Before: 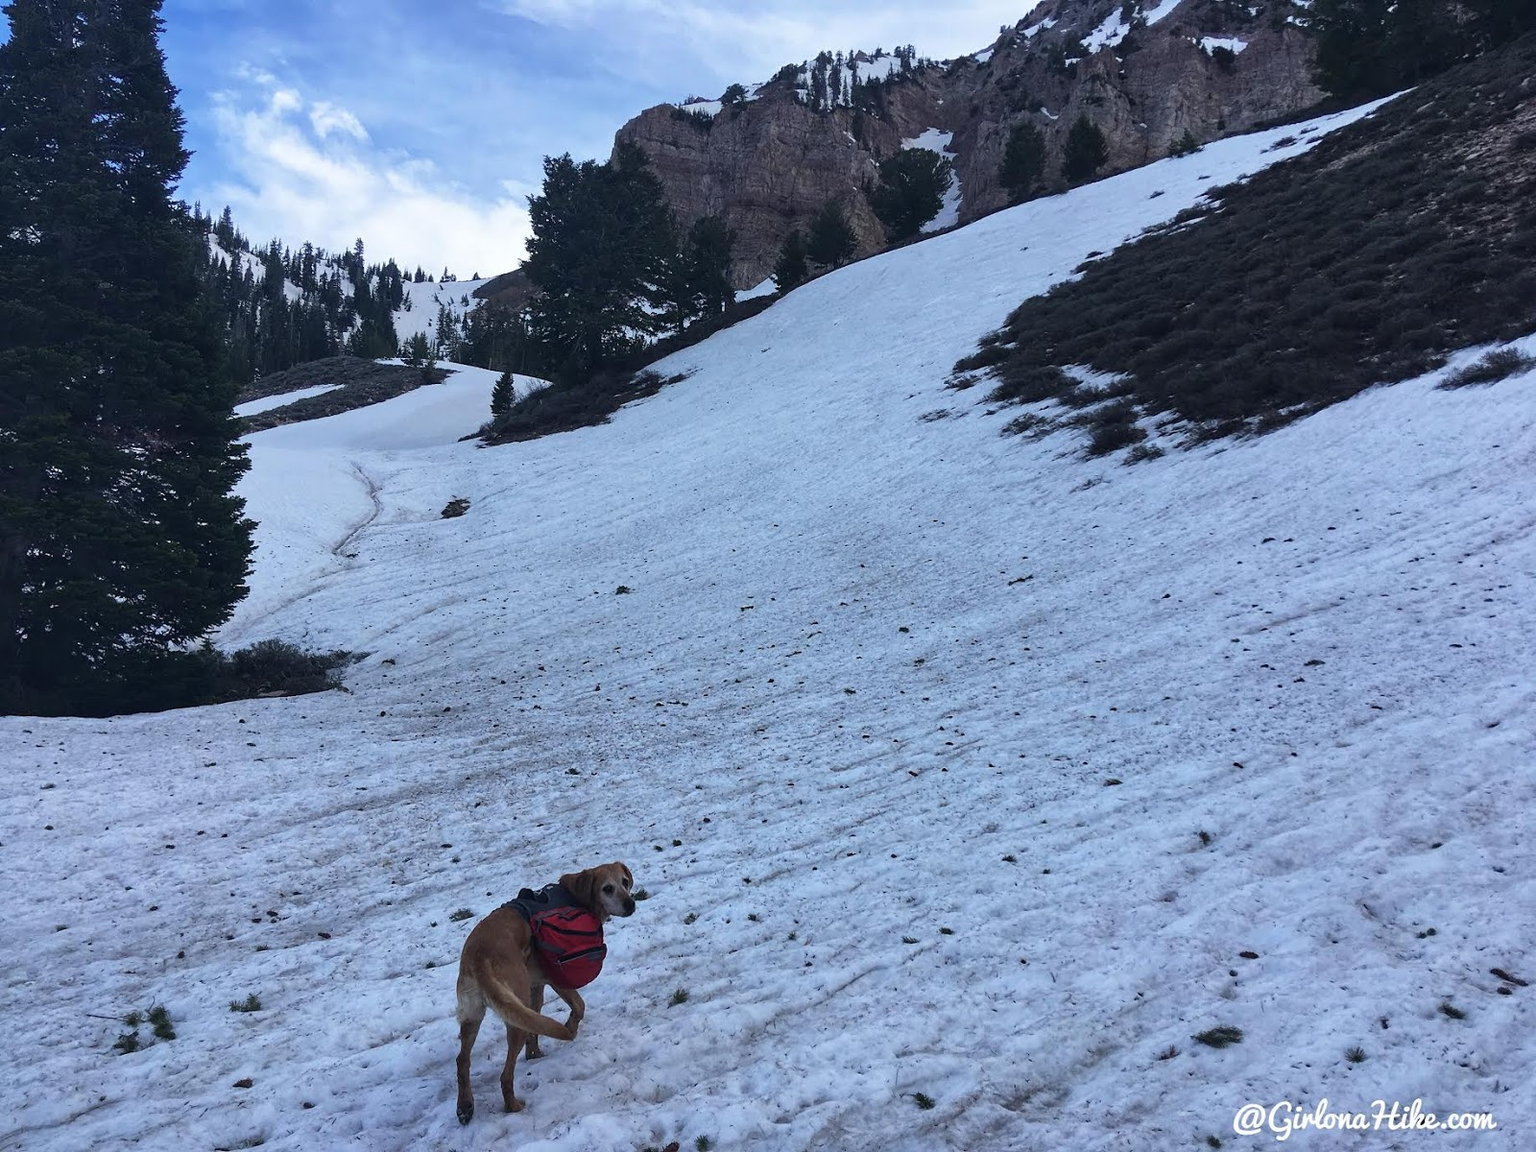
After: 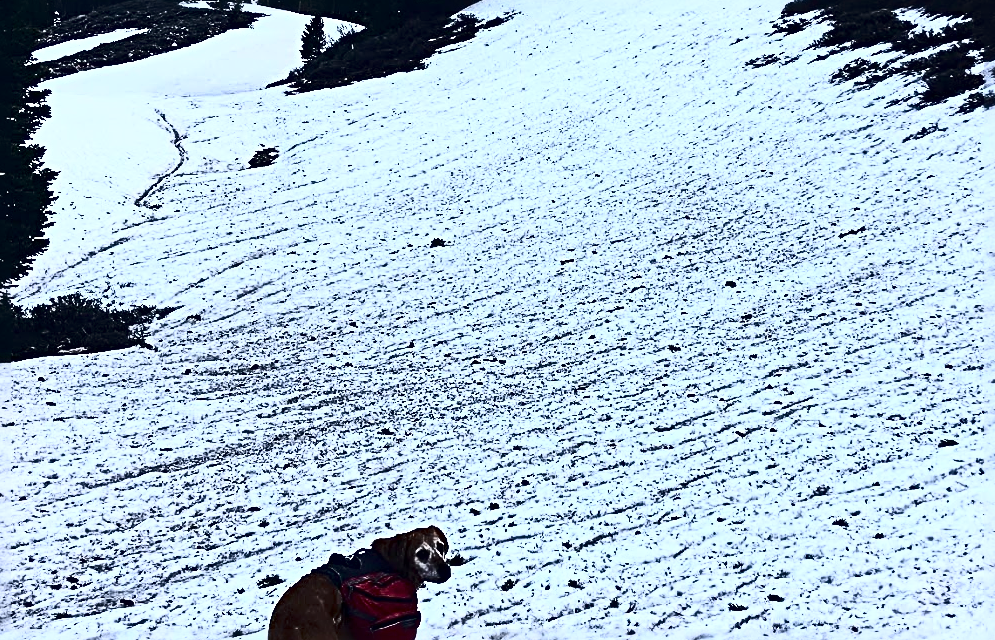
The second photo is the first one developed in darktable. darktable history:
crop: left 13.213%, top 31.038%, right 24.552%, bottom 15.585%
contrast brightness saturation: contrast 0.949, brightness 0.193
sharpen: radius 4.021, amount 1.983
